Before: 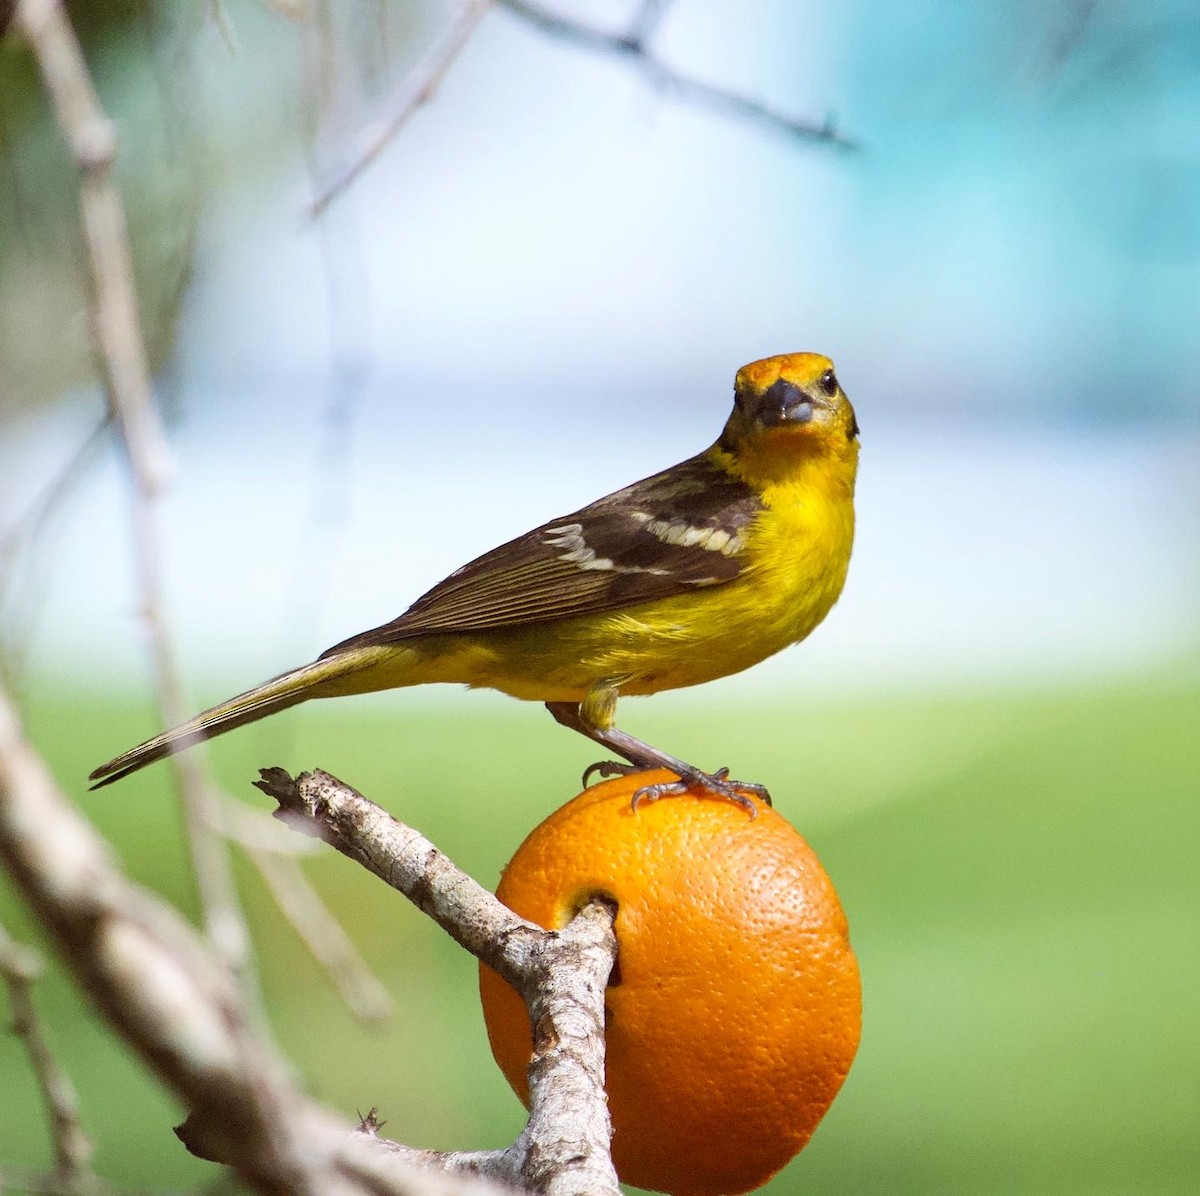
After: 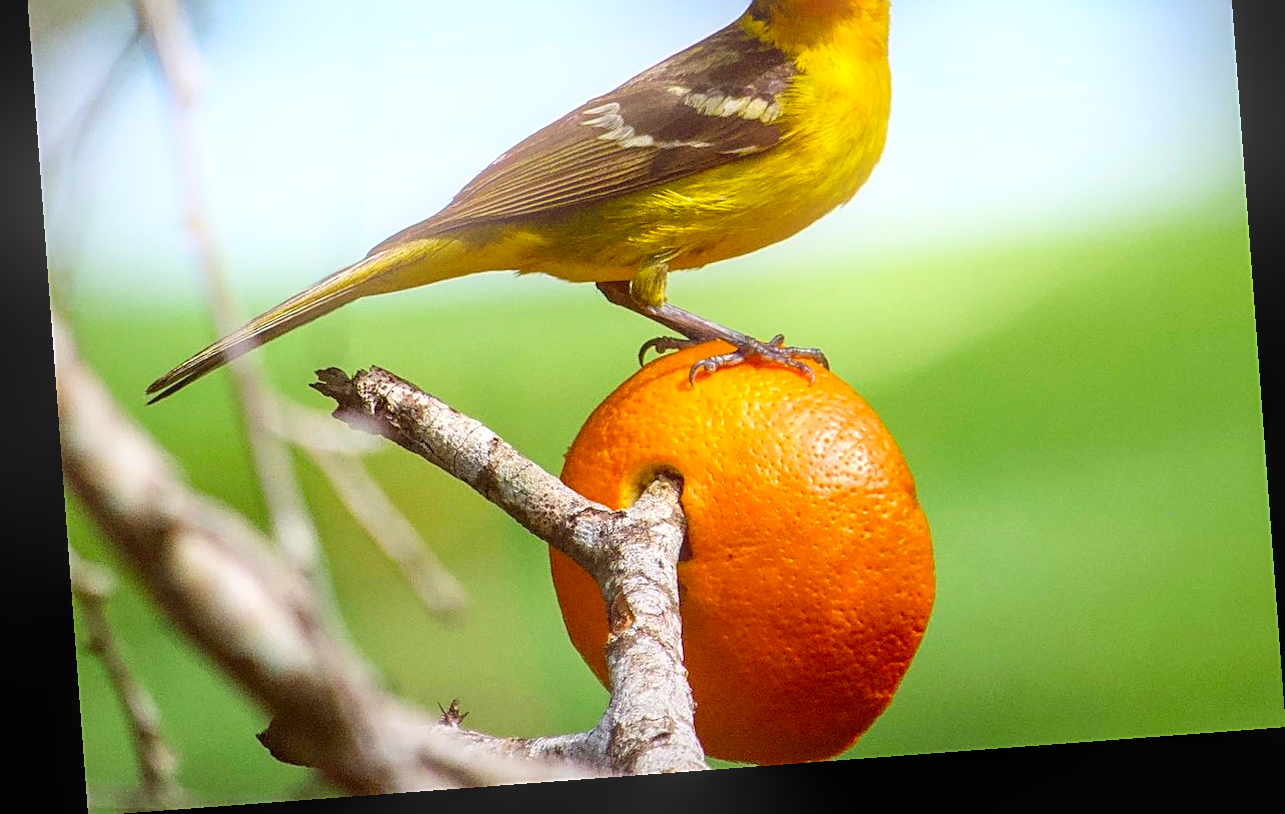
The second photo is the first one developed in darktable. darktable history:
local contrast: on, module defaults
crop and rotate: top 36.435%
sharpen: on, module defaults
bloom: size 16%, threshold 98%, strength 20%
contrast brightness saturation: brightness -0.02, saturation 0.35
rotate and perspective: rotation -4.25°, automatic cropping off
